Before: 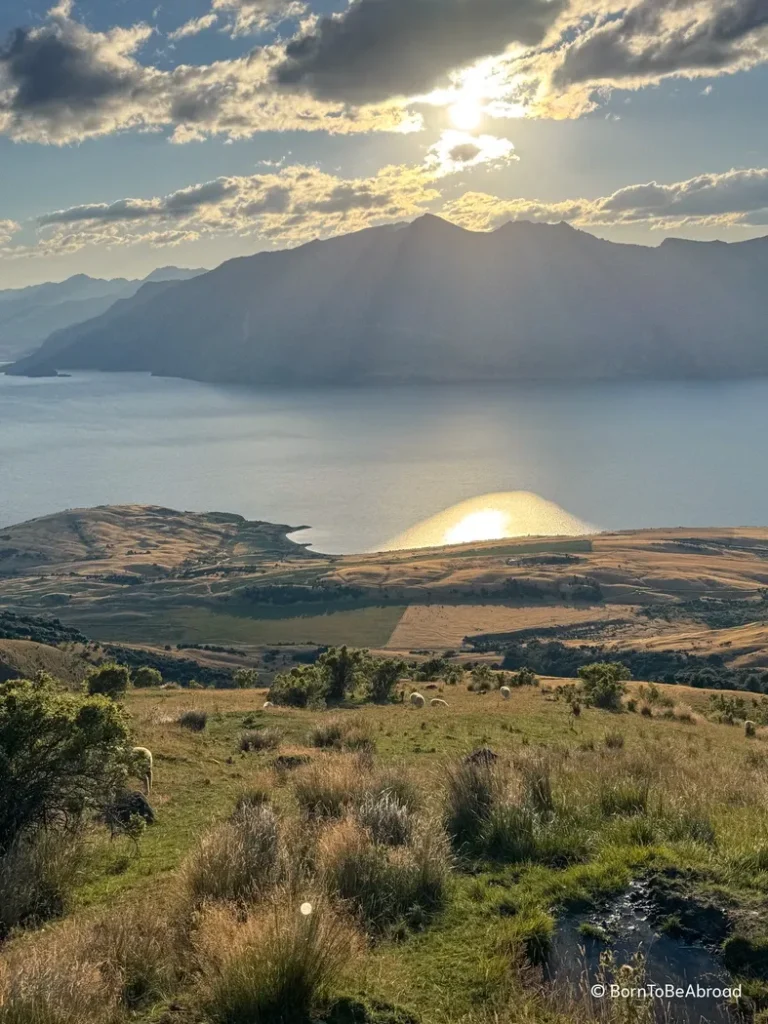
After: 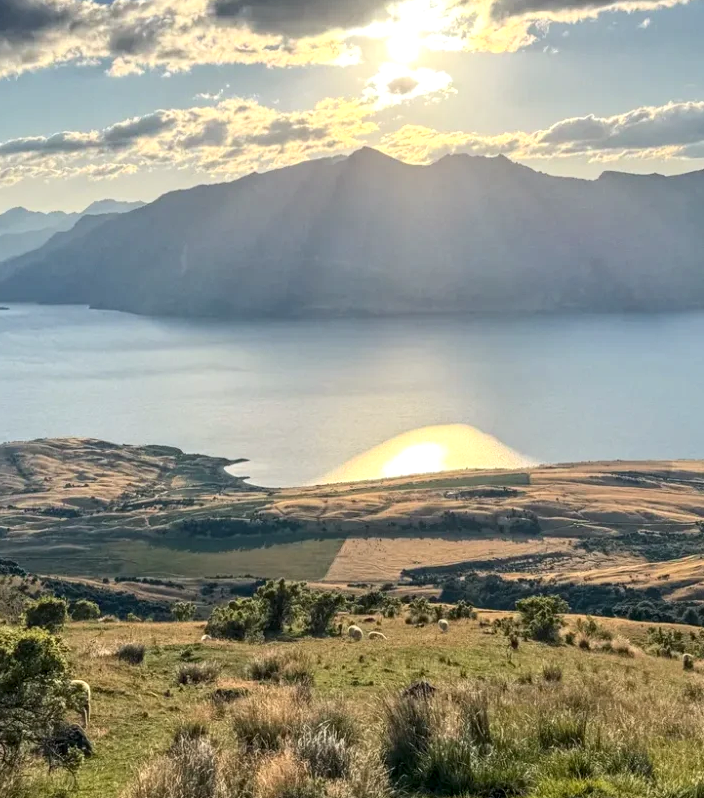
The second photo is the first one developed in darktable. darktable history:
contrast brightness saturation: contrast 0.2, brightness 0.15, saturation 0.14
crop: left 8.155%, top 6.611%, bottom 15.385%
local contrast: detail 130%
